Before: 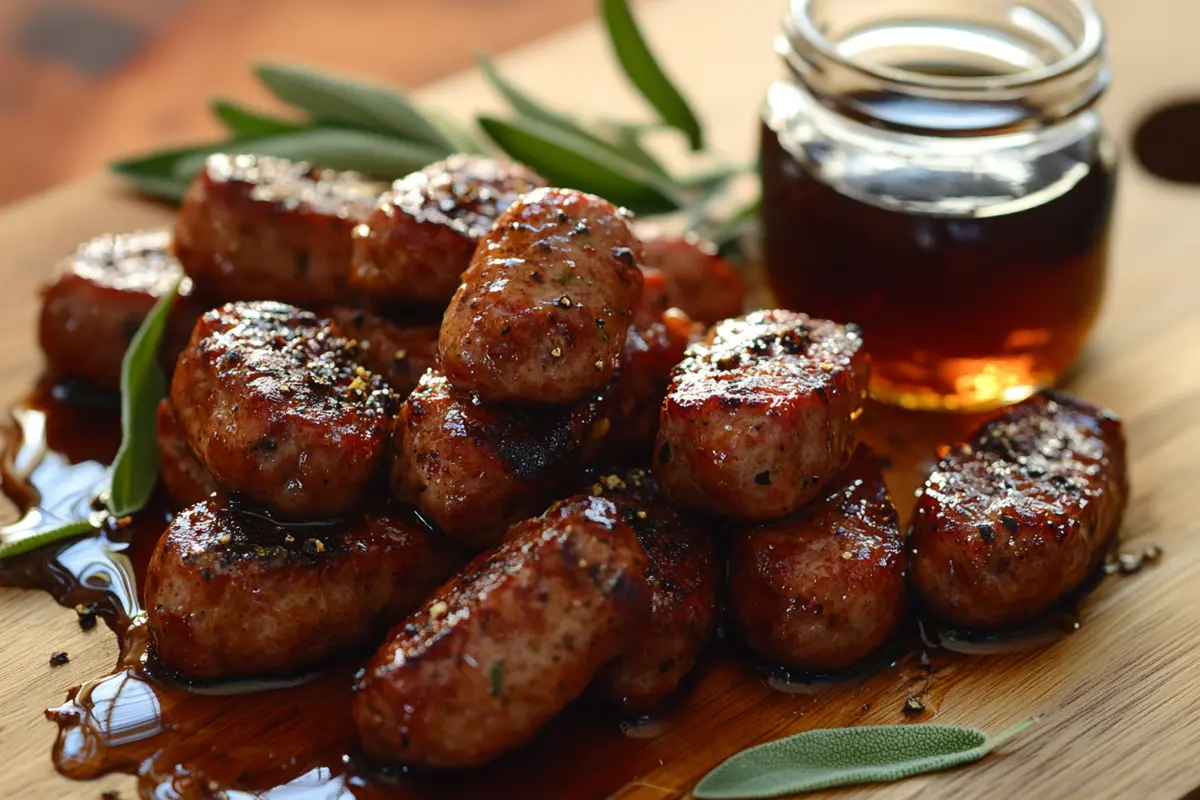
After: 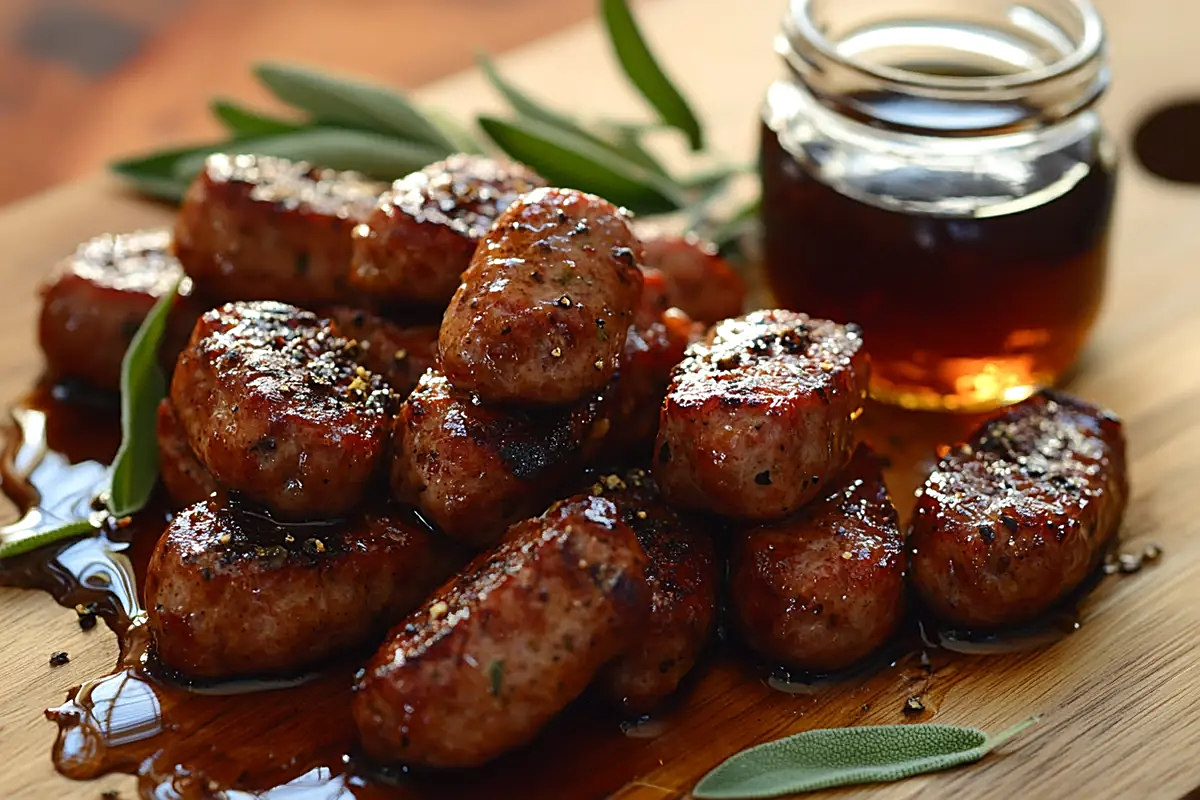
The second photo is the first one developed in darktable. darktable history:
sharpen: on, module defaults
color balance: contrast fulcrum 17.78%
